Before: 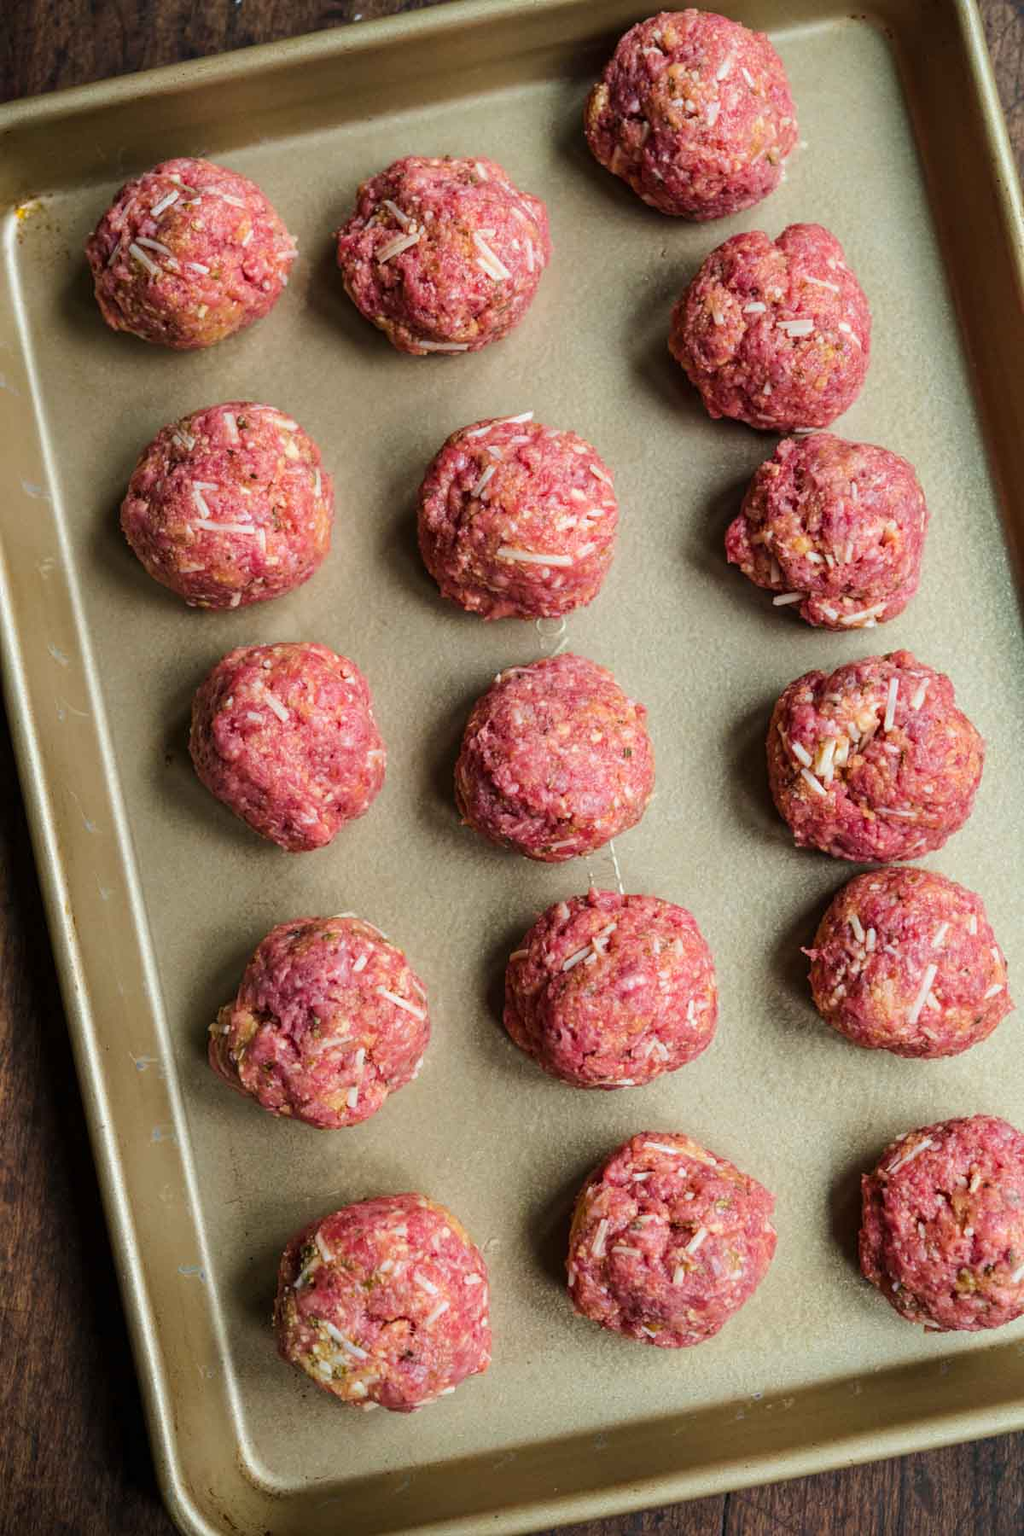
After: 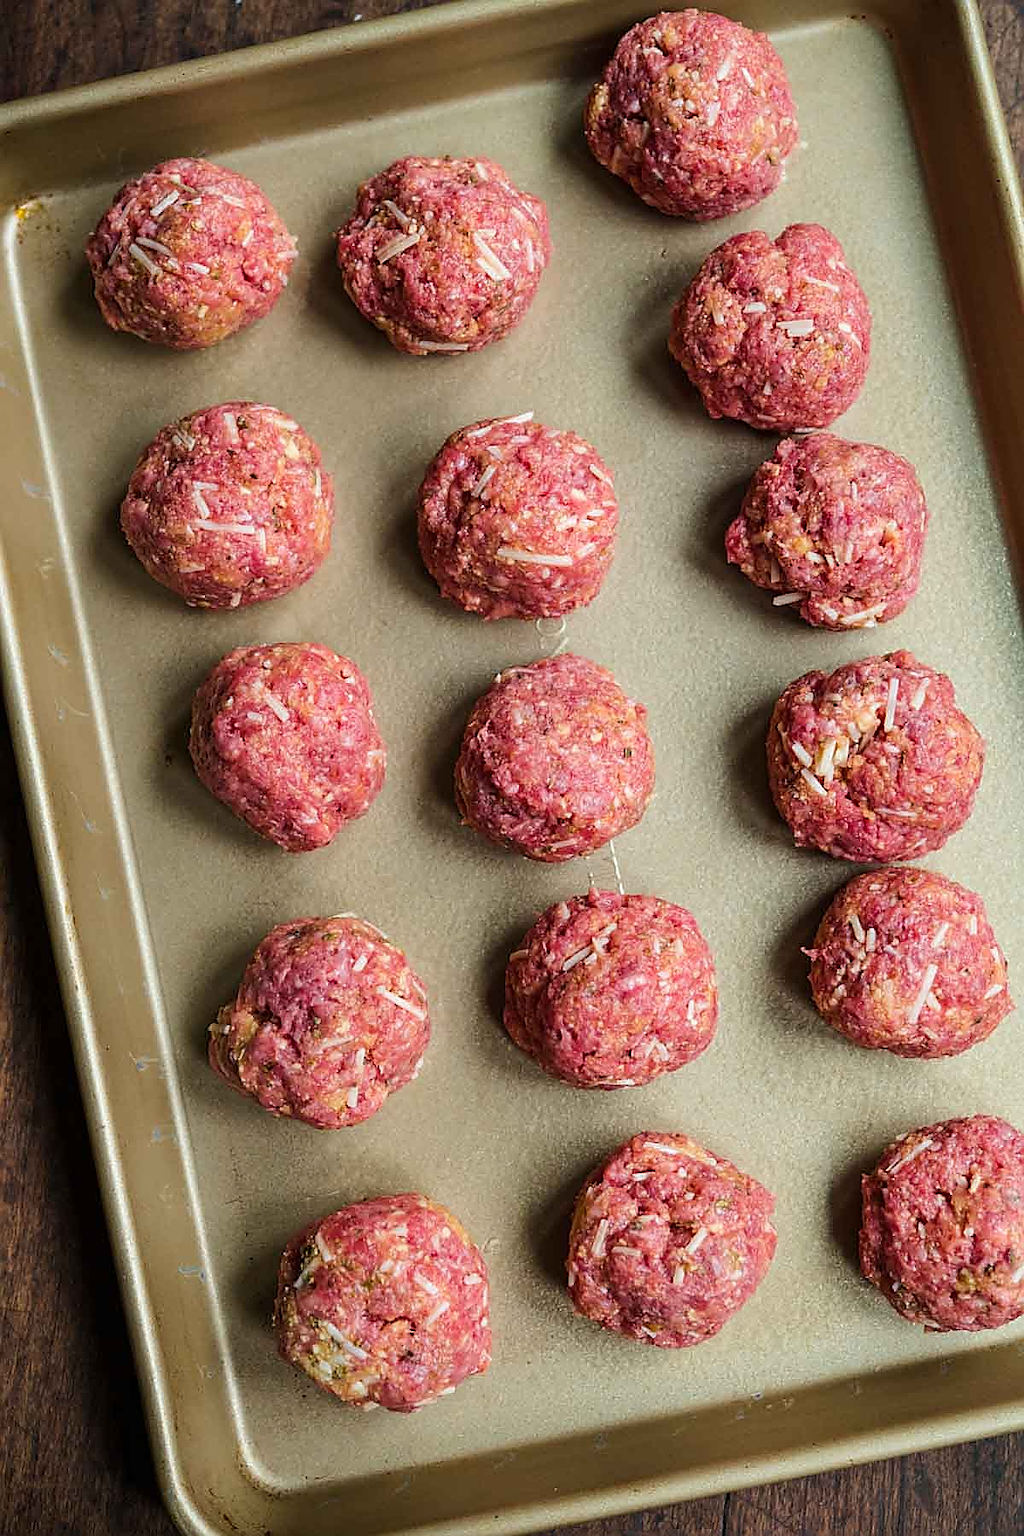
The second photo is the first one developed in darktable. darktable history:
sharpen: radius 1.384, amount 1.243, threshold 0.731
